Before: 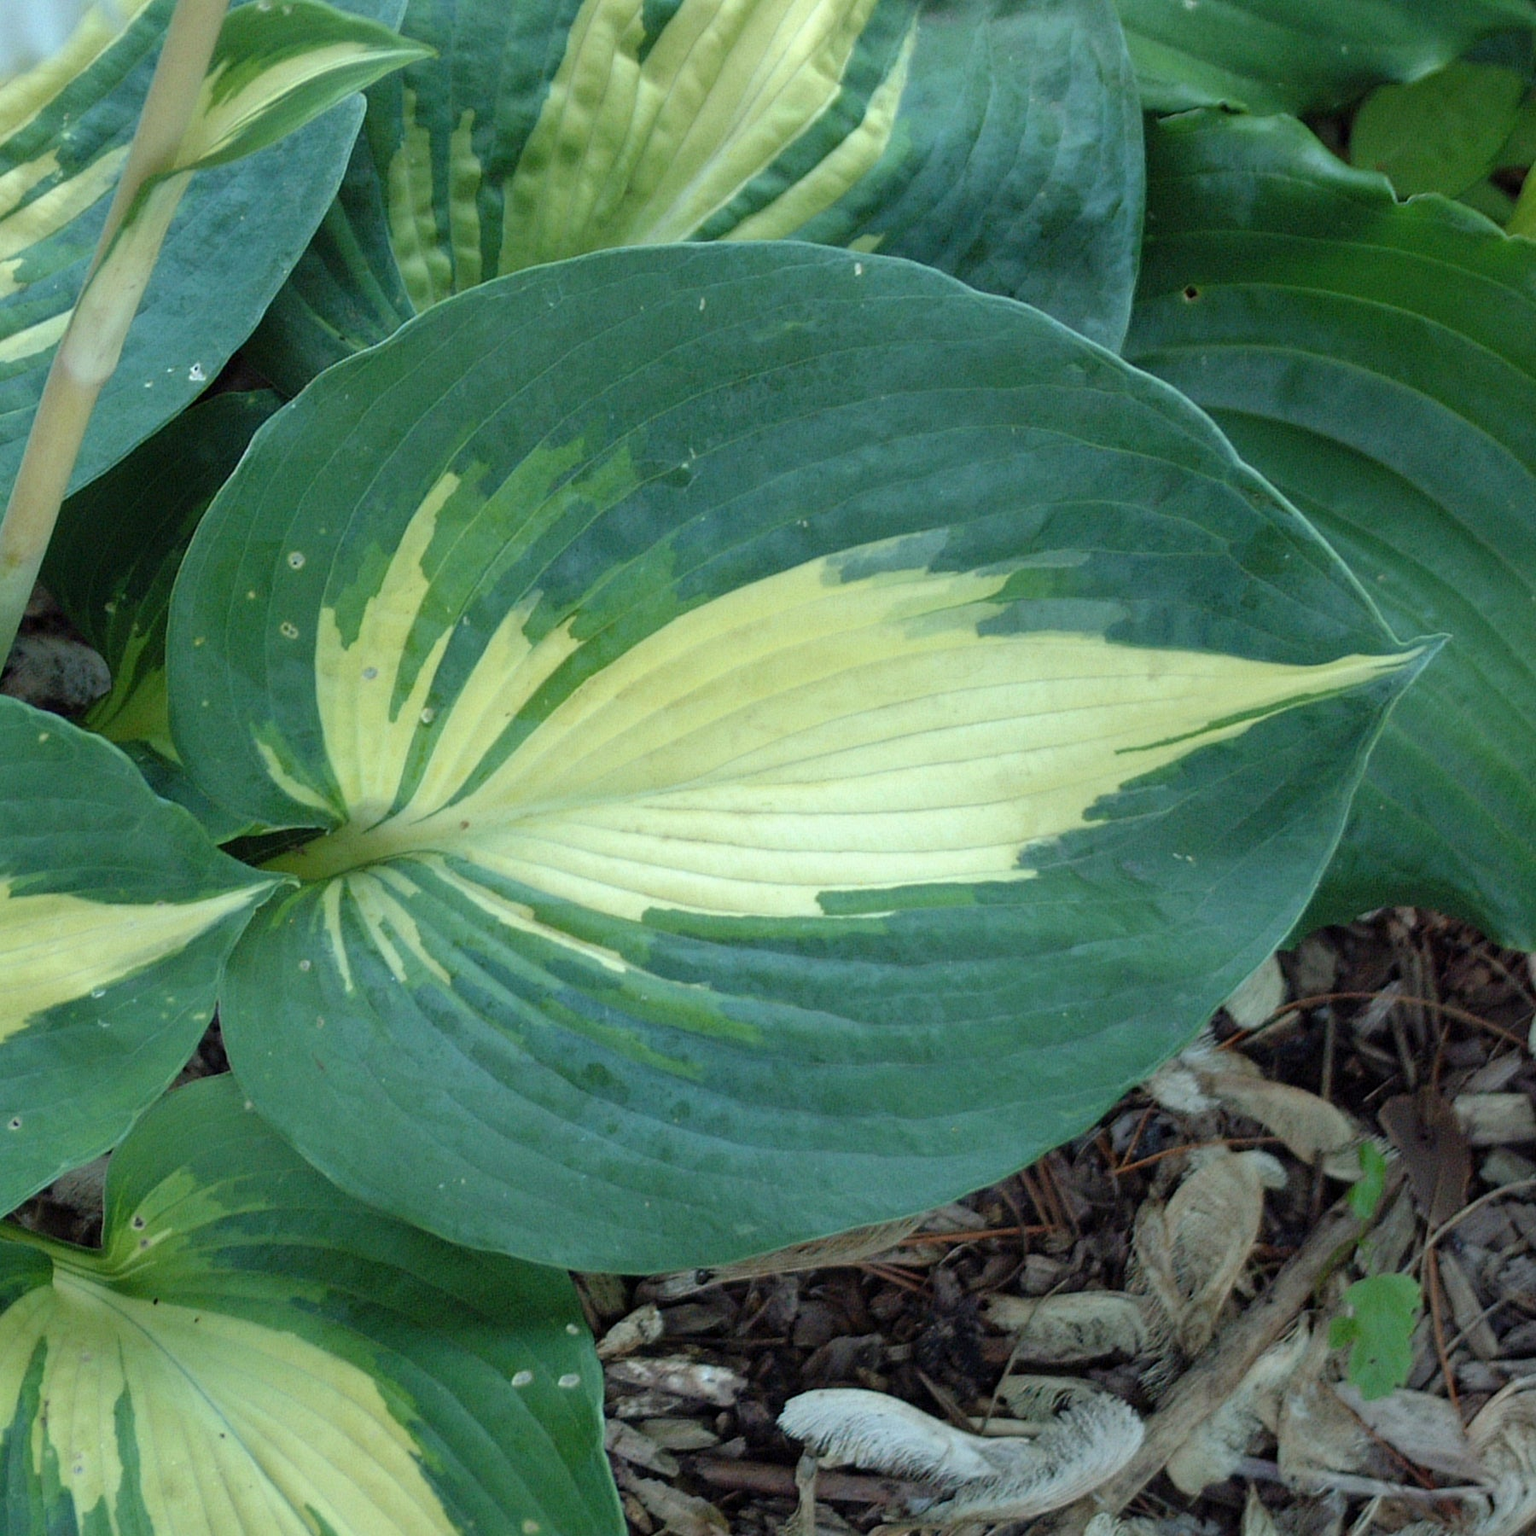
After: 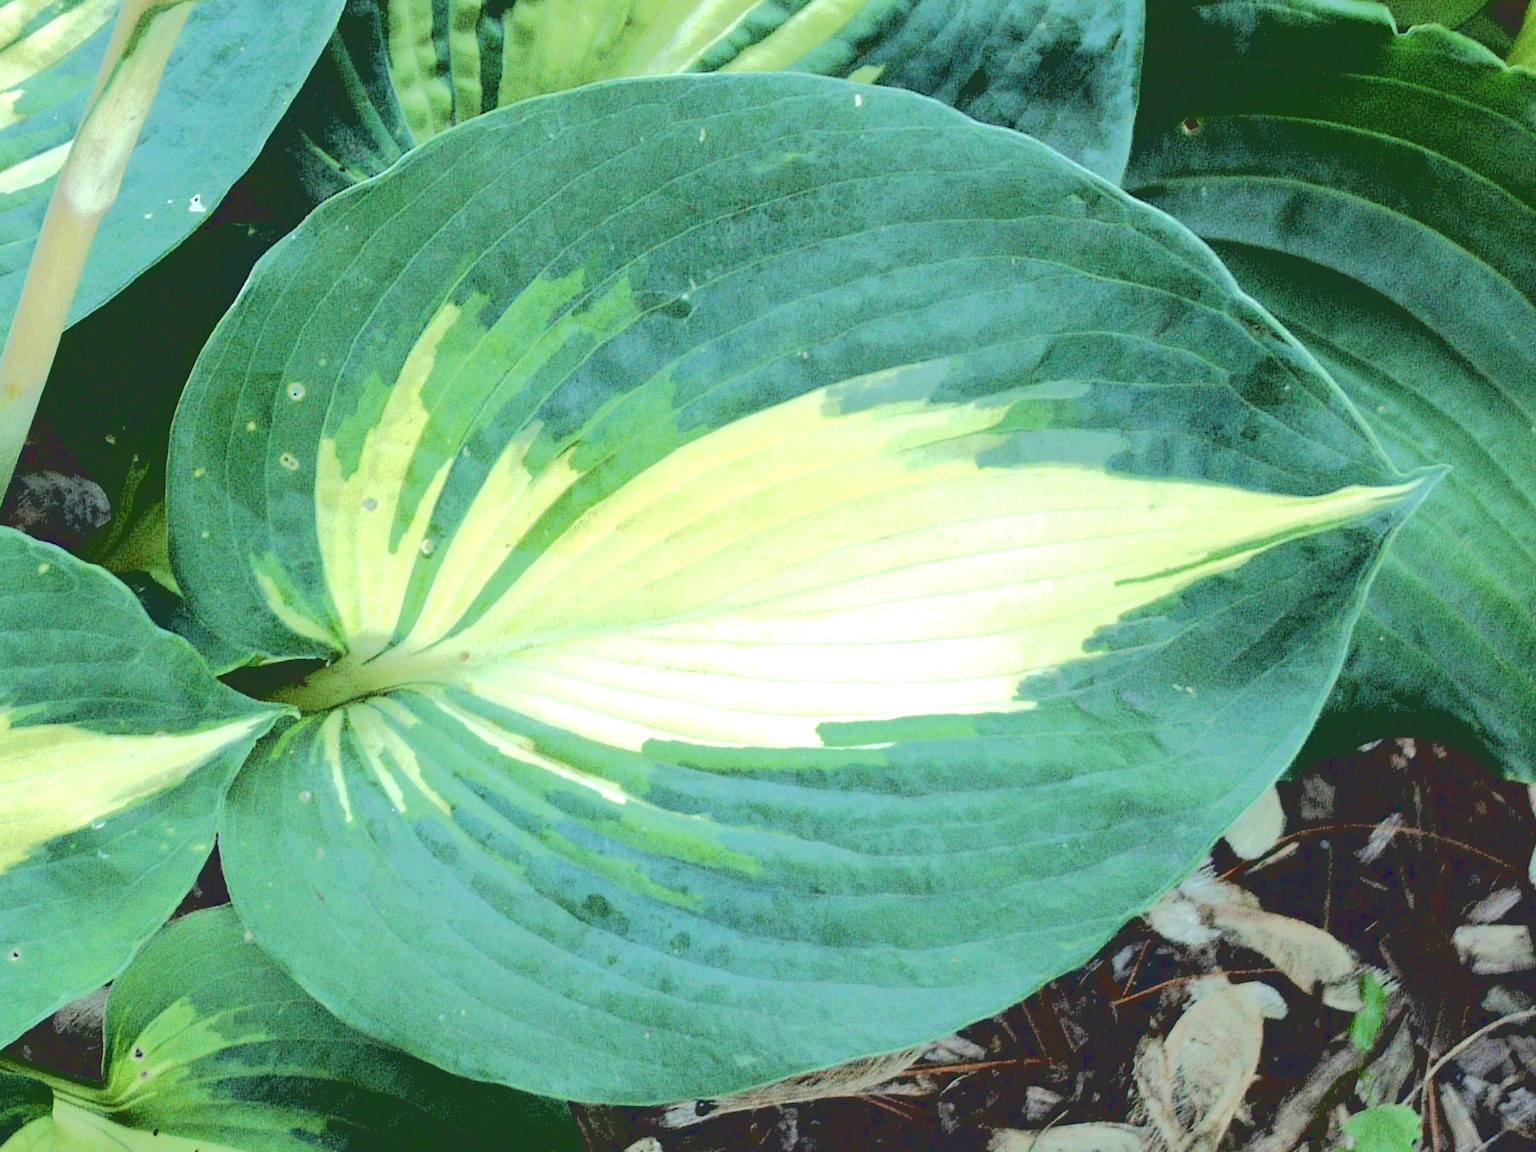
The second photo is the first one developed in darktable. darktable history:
crop: top 11.038%, bottom 13.962%
base curve: curves: ch0 [(0.065, 0.026) (0.236, 0.358) (0.53, 0.546) (0.777, 0.841) (0.924, 0.992)], preserve colors average RGB
exposure: black level correction 0, exposure 0.7 EV, compensate exposure bias true, compensate highlight preservation false
